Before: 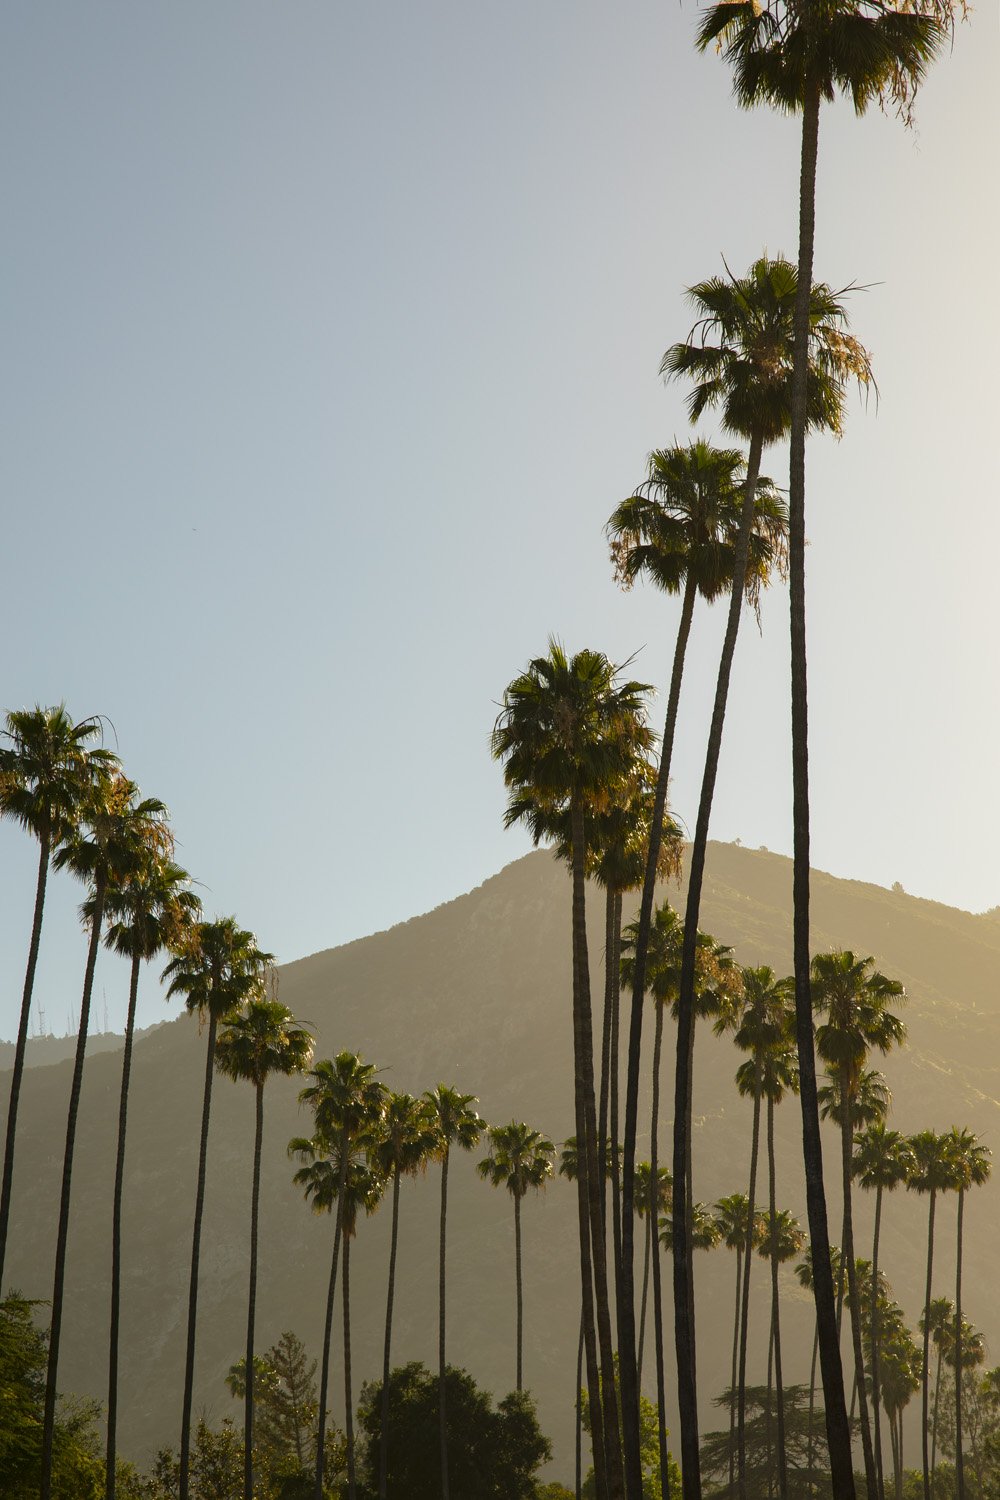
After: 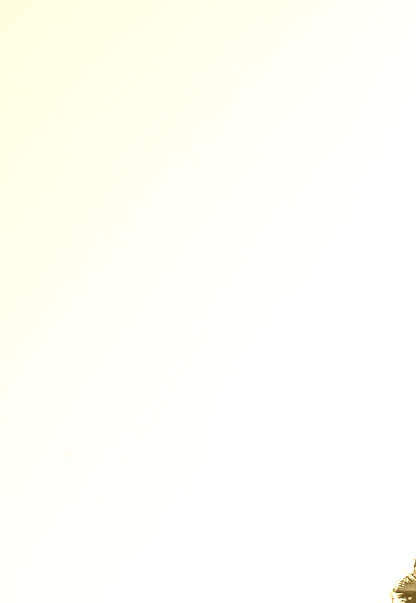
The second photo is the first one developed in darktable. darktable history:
shadows and highlights: soften with gaussian
base curve: curves: ch0 [(0, 0) (0.008, 0.007) (0.022, 0.029) (0.048, 0.089) (0.092, 0.197) (0.191, 0.399) (0.275, 0.534) (0.357, 0.65) (0.477, 0.78) (0.542, 0.833) (0.799, 0.973) (1, 1)], preserve colors none
colorize: hue 36°, source mix 100%
crop and rotate: left 10.817%, top 0.062%, right 47.194%, bottom 53.626%
rotate and perspective: rotation -4.57°, crop left 0.054, crop right 0.944, crop top 0.087, crop bottom 0.914
exposure: exposure 0.29 EV, compensate highlight preservation false
